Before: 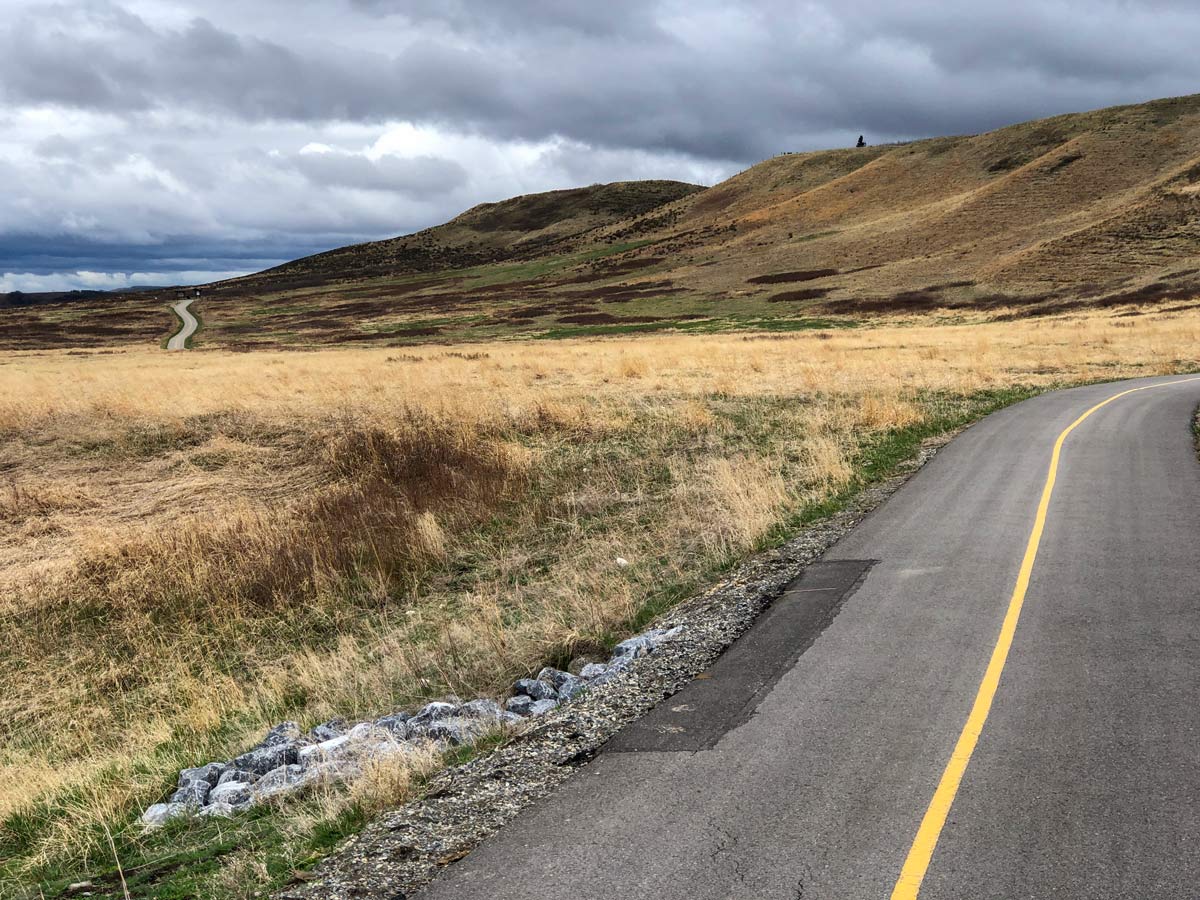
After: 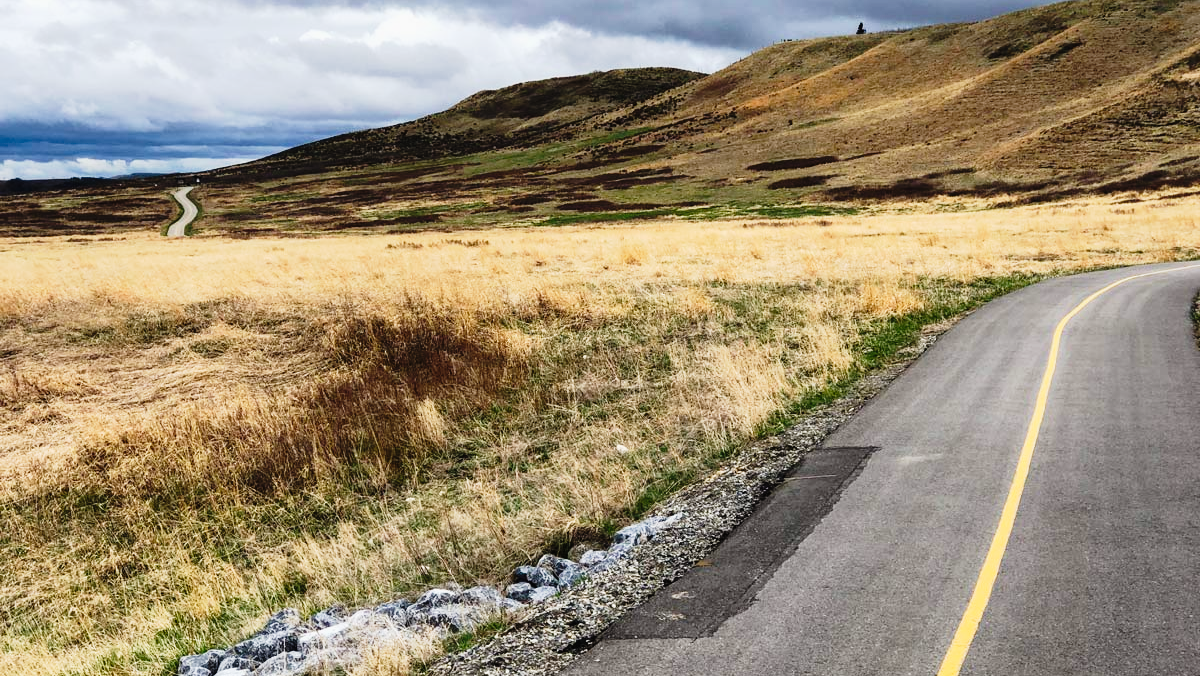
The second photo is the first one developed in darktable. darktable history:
crop and rotate: top 12.587%, bottom 12.235%
tone curve: curves: ch0 [(0, 0.014) (0.17, 0.099) (0.398, 0.423) (0.725, 0.828) (0.872, 0.918) (1, 0.981)]; ch1 [(0, 0) (0.402, 0.36) (0.489, 0.491) (0.5, 0.503) (0.515, 0.52) (0.545, 0.572) (0.615, 0.662) (0.701, 0.725) (1, 1)]; ch2 [(0, 0) (0.42, 0.458) (0.485, 0.499) (0.503, 0.503) (0.531, 0.542) (0.561, 0.594) (0.644, 0.694) (0.717, 0.753) (1, 0.991)], preserve colors none
